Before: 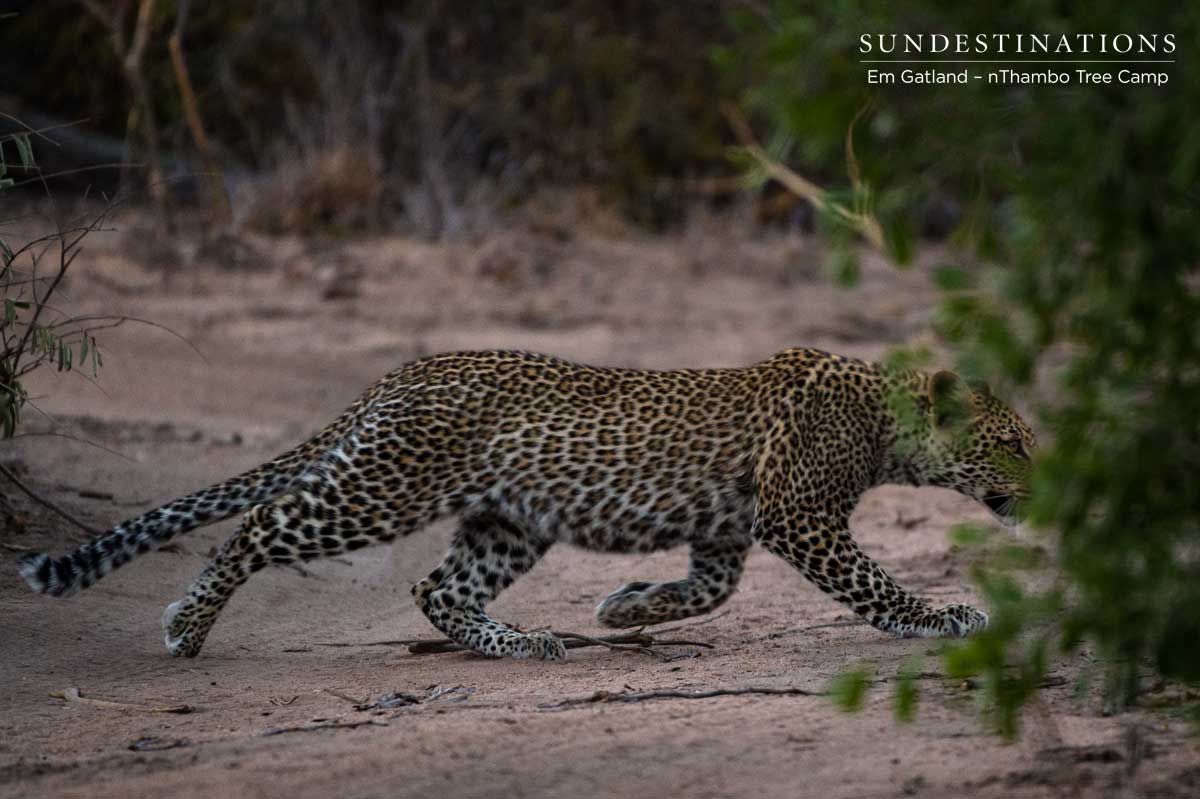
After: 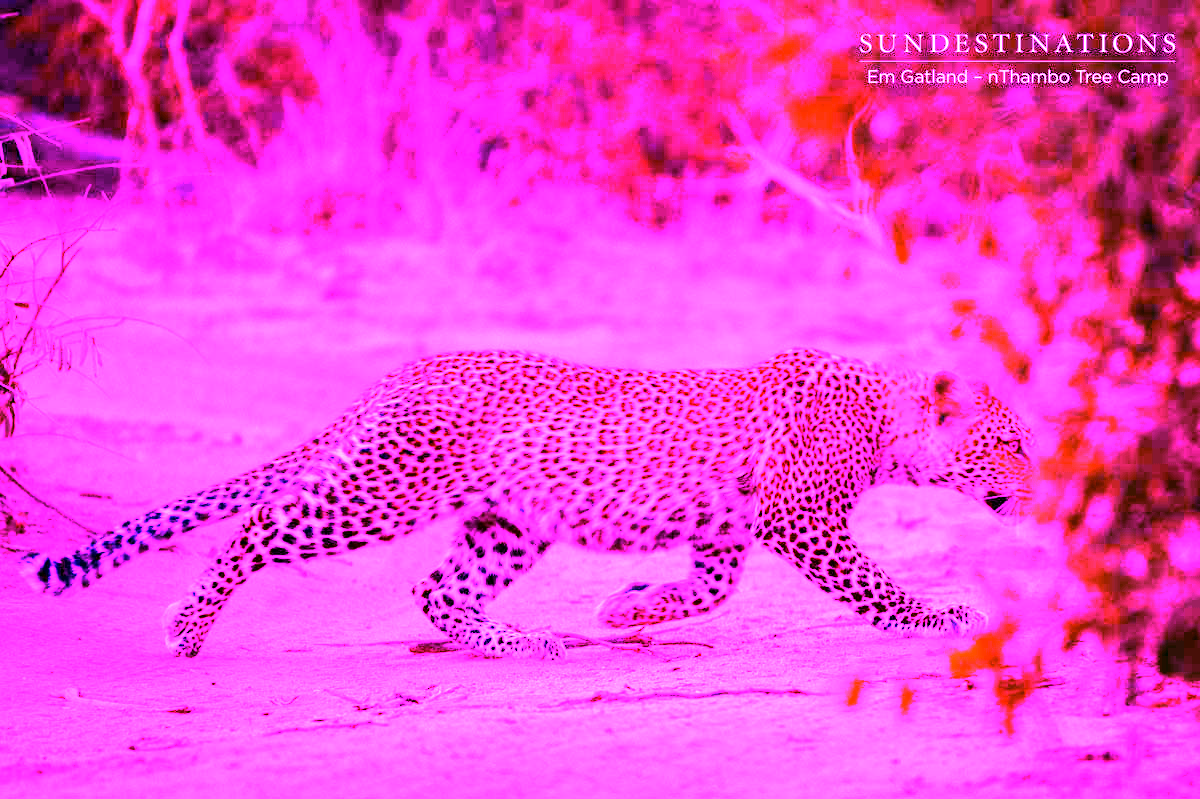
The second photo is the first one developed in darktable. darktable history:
tone equalizer: on, module defaults
white balance: red 8, blue 8
